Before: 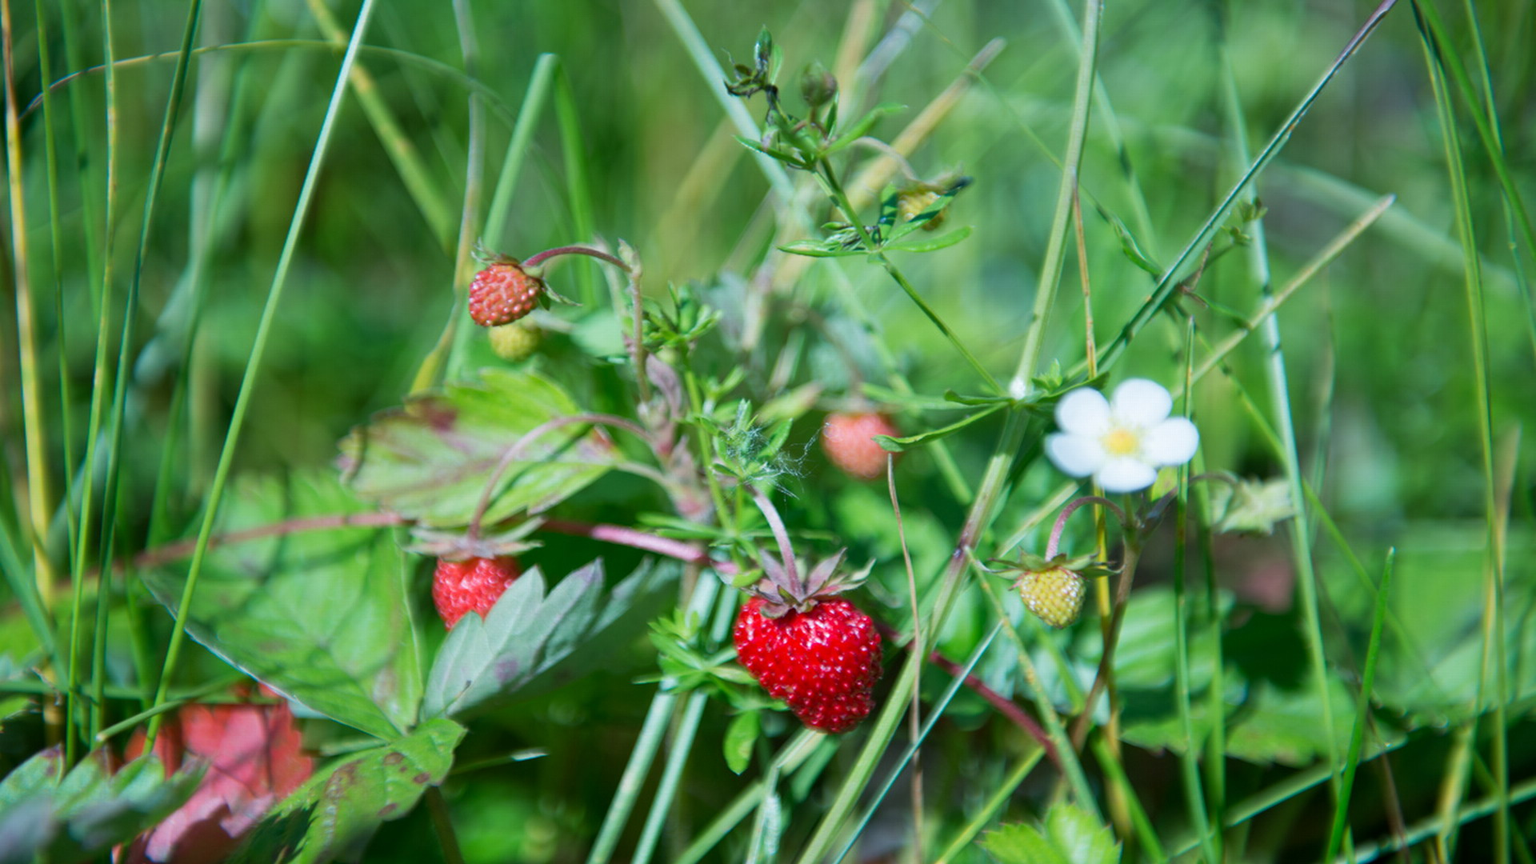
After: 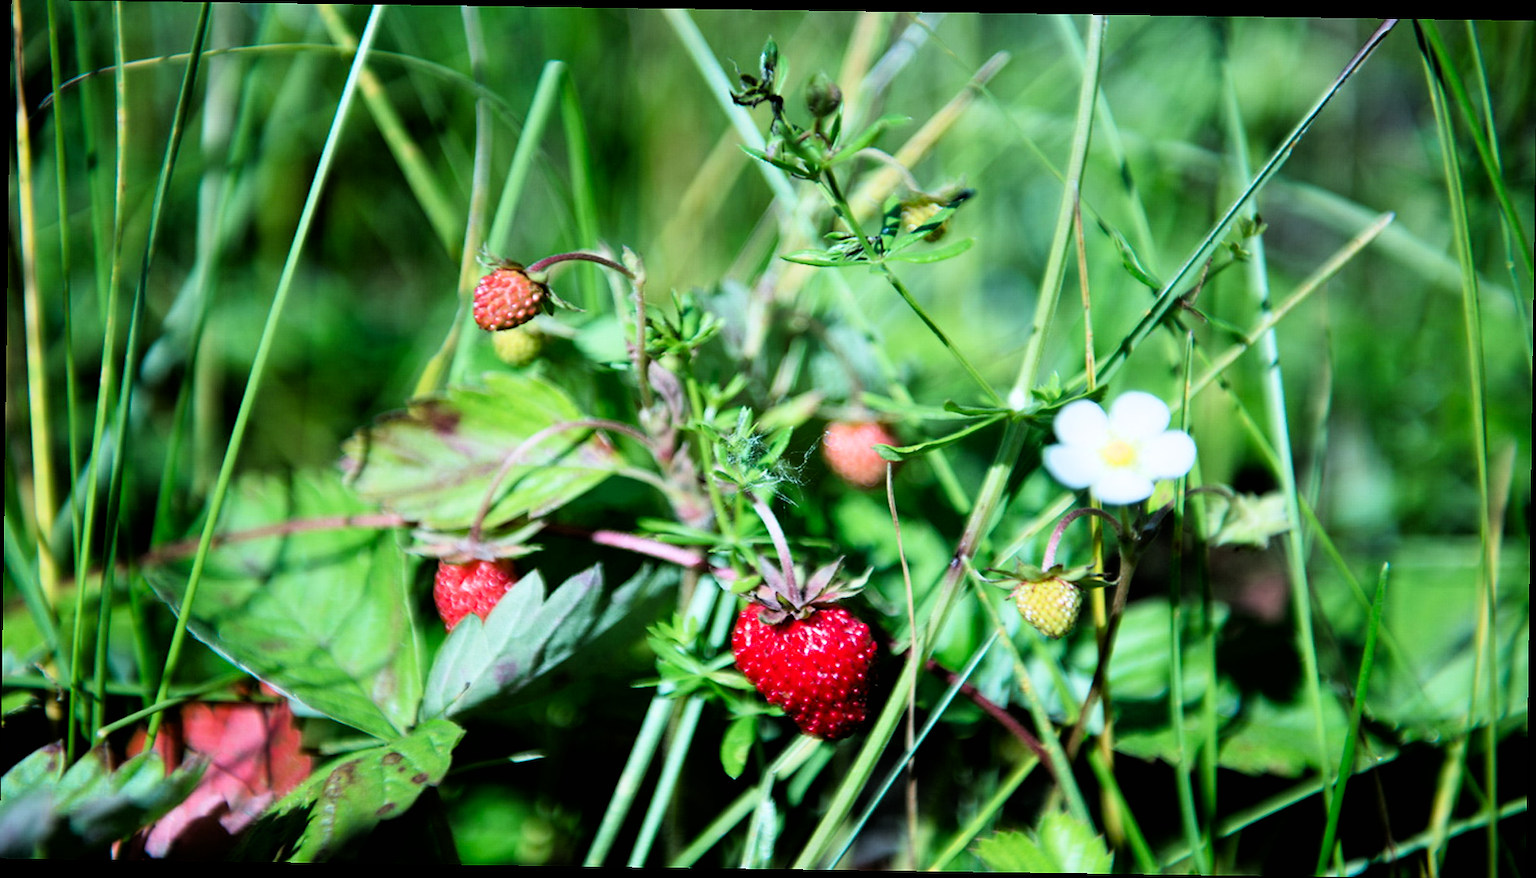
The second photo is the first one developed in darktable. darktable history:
filmic rgb: black relative exposure -3.75 EV, white relative exposure 2.4 EV, dynamic range scaling -50%, hardness 3.42, latitude 30%, contrast 1.8
sharpen: radius 1, threshold 1
rotate and perspective: rotation 0.8°, automatic cropping off
contrast brightness saturation: saturation 0.18
